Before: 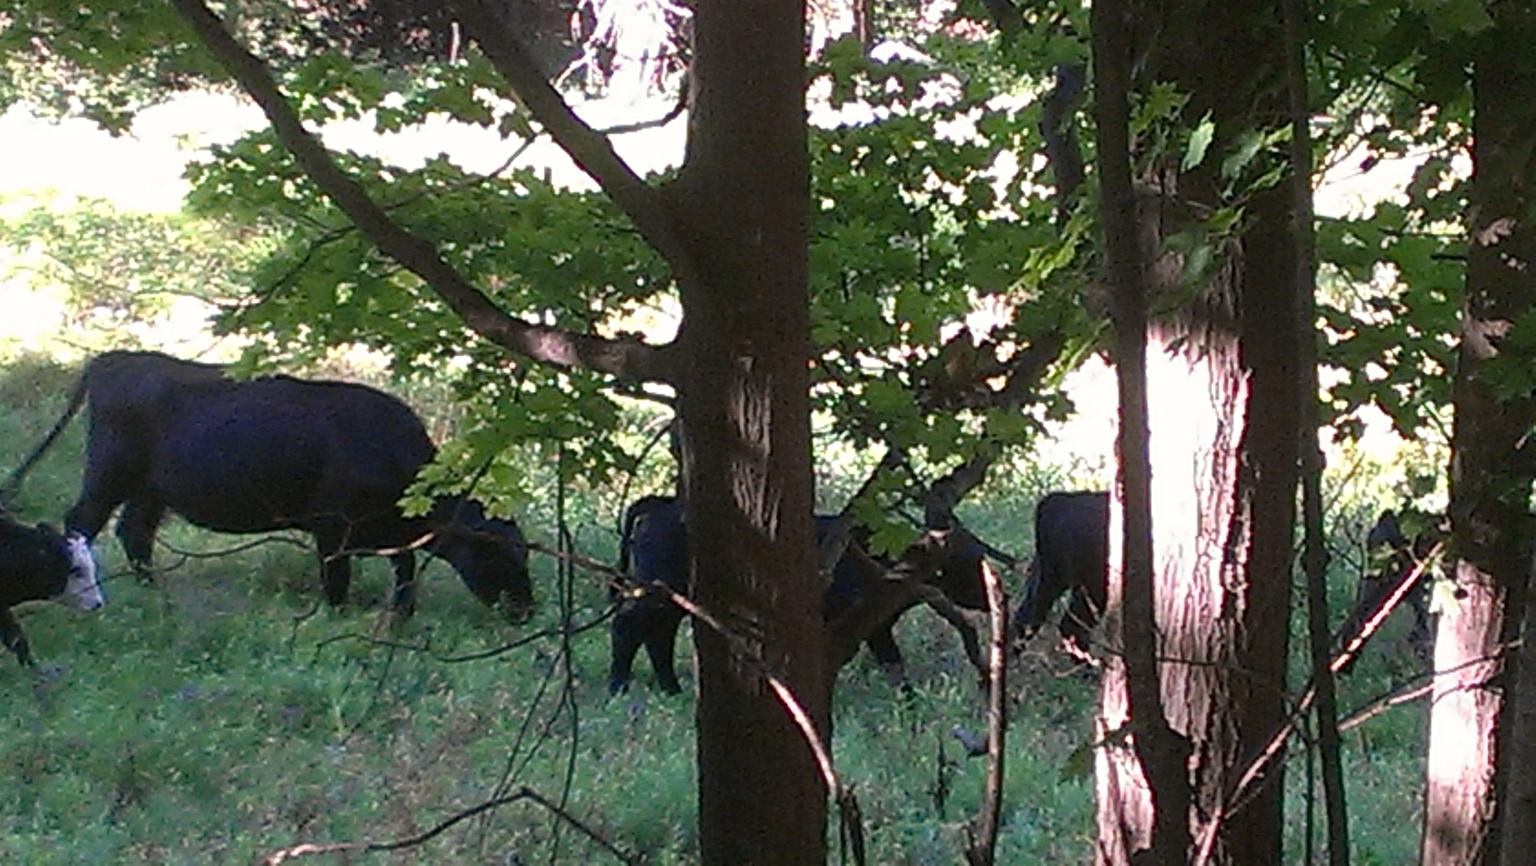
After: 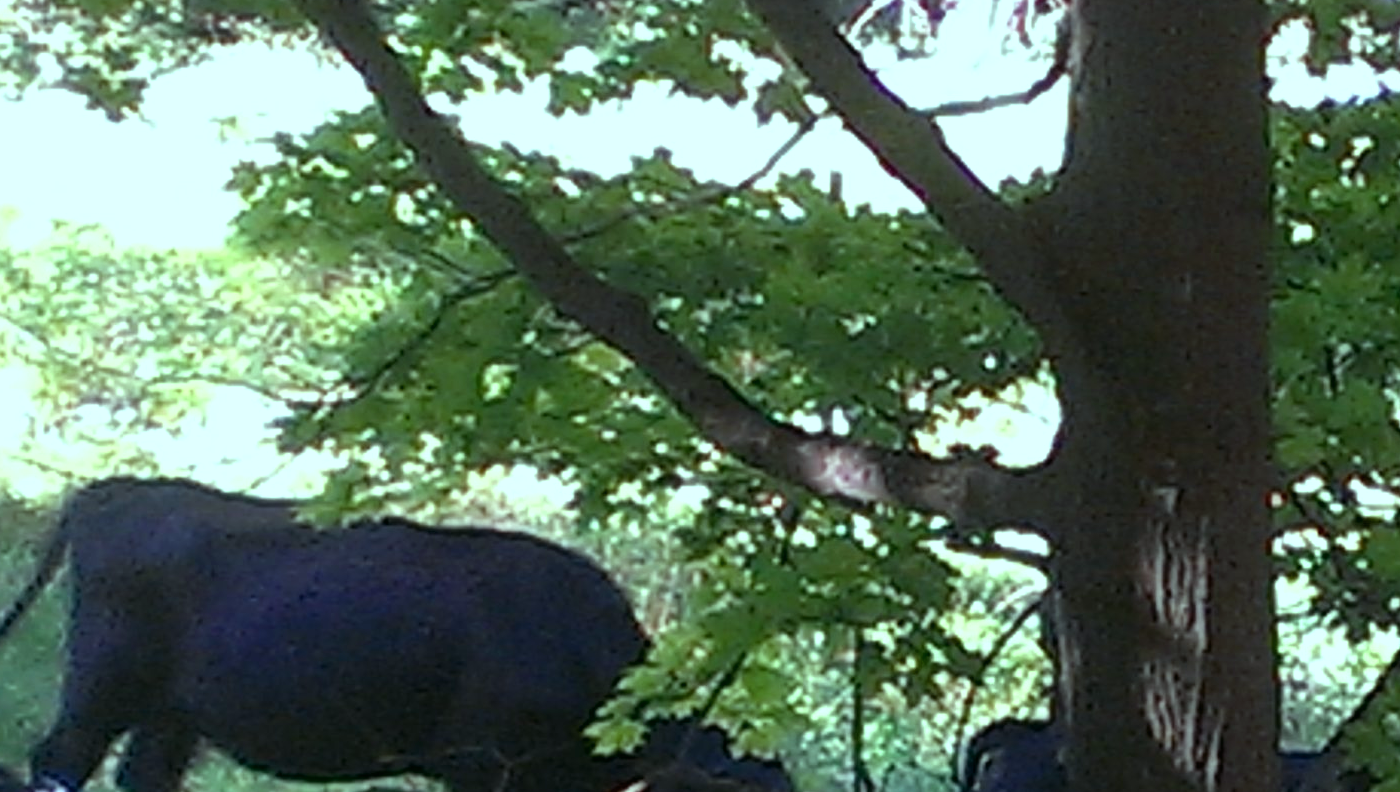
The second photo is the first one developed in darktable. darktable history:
color balance: mode lift, gamma, gain (sRGB), lift [0.997, 0.979, 1.021, 1.011], gamma [1, 1.084, 0.916, 0.998], gain [1, 0.87, 1.13, 1.101], contrast 4.55%, contrast fulcrum 38.24%, output saturation 104.09%
crop and rotate: left 3.047%, top 7.509%, right 42.236%, bottom 37.598%
